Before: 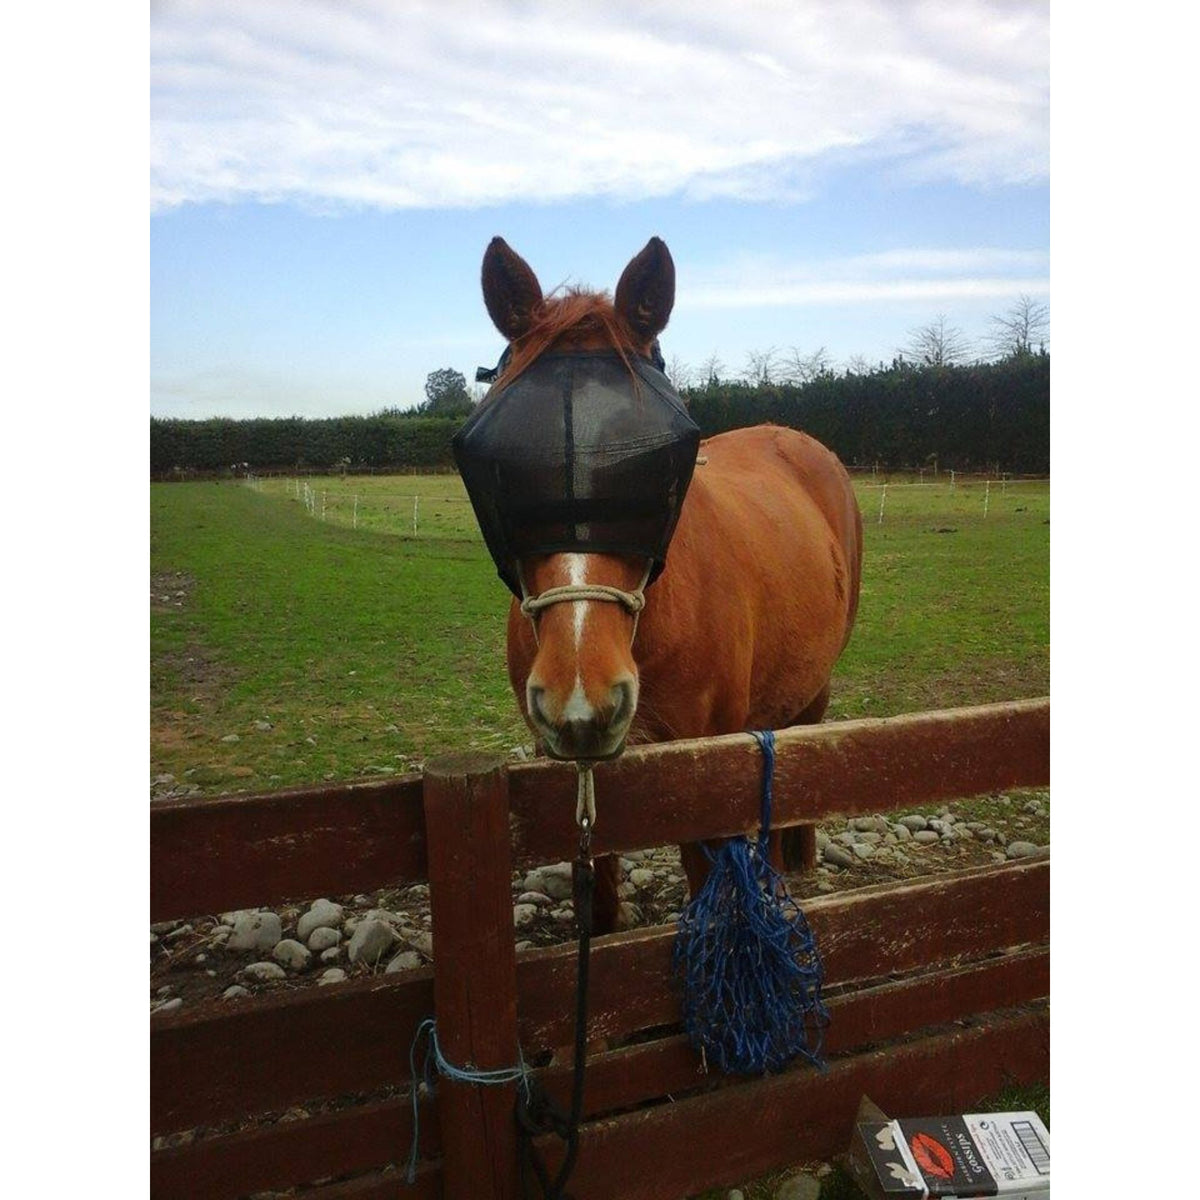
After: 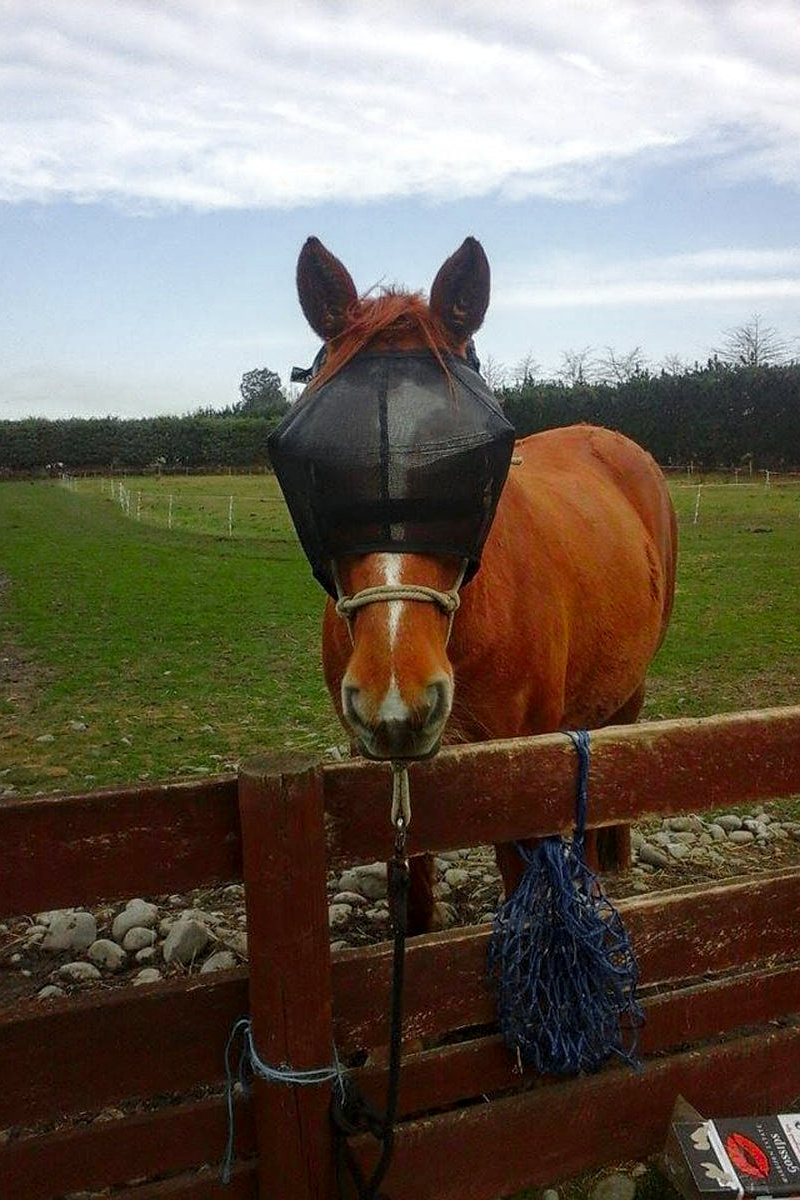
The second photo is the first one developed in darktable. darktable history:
crop and rotate: left 15.446%, right 17.836%
color zones: curves: ch0 [(0, 0.48) (0.209, 0.398) (0.305, 0.332) (0.429, 0.493) (0.571, 0.5) (0.714, 0.5) (0.857, 0.5) (1, 0.48)]; ch1 [(0, 0.633) (0.143, 0.586) (0.286, 0.489) (0.429, 0.448) (0.571, 0.31) (0.714, 0.335) (0.857, 0.492) (1, 0.633)]; ch2 [(0, 0.448) (0.143, 0.498) (0.286, 0.5) (0.429, 0.5) (0.571, 0.5) (0.714, 0.5) (0.857, 0.5) (1, 0.448)]
local contrast: on, module defaults
sharpen: radius 1
